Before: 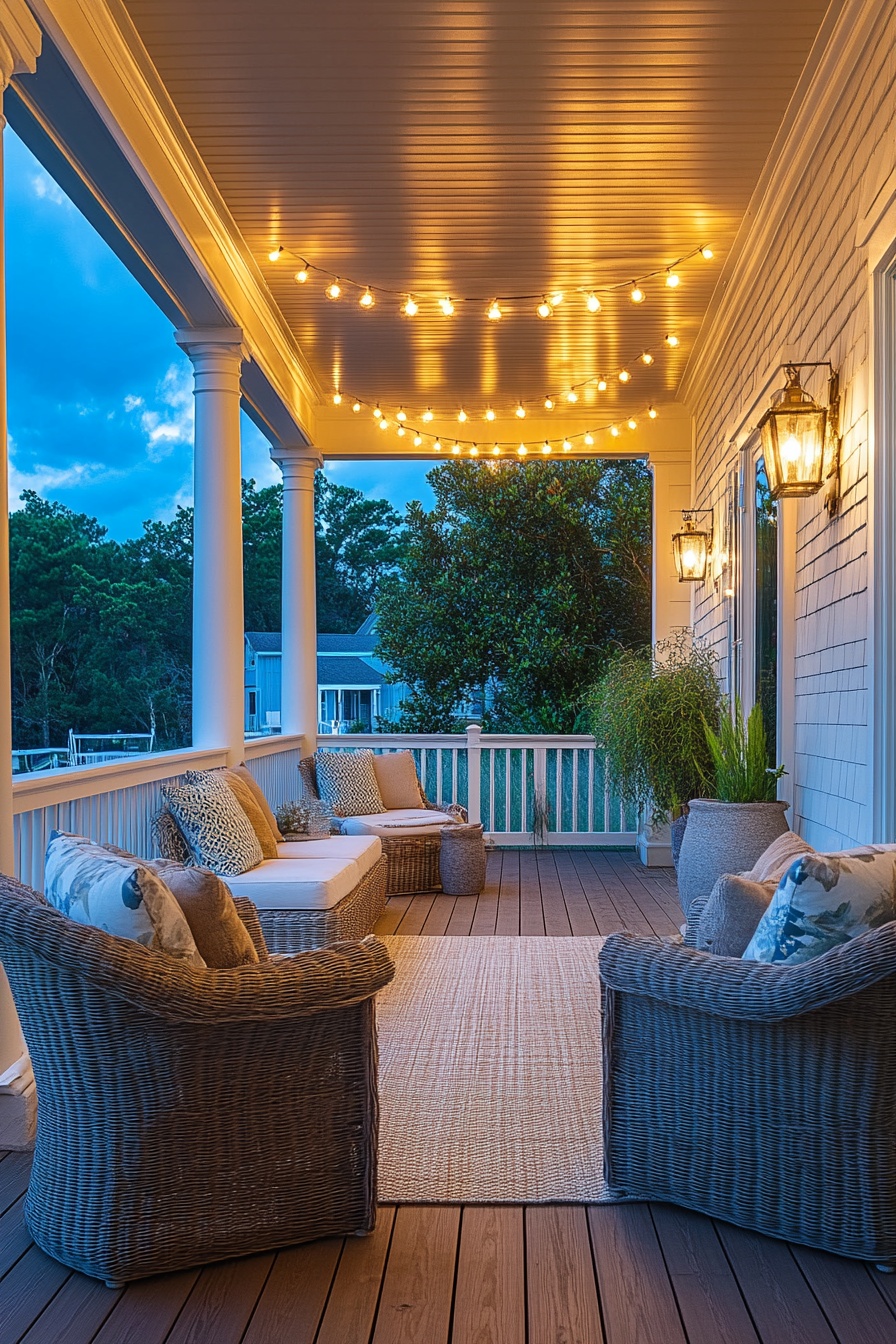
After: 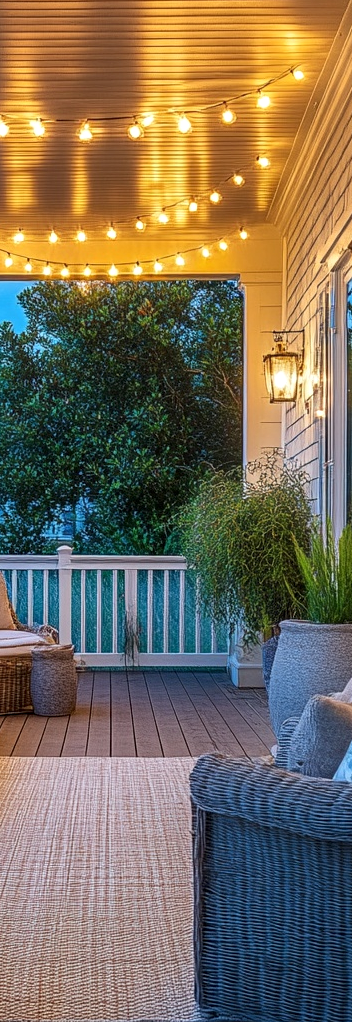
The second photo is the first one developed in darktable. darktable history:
crop: left 45.721%, top 13.393%, right 14.118%, bottom 10.01%
local contrast: on, module defaults
